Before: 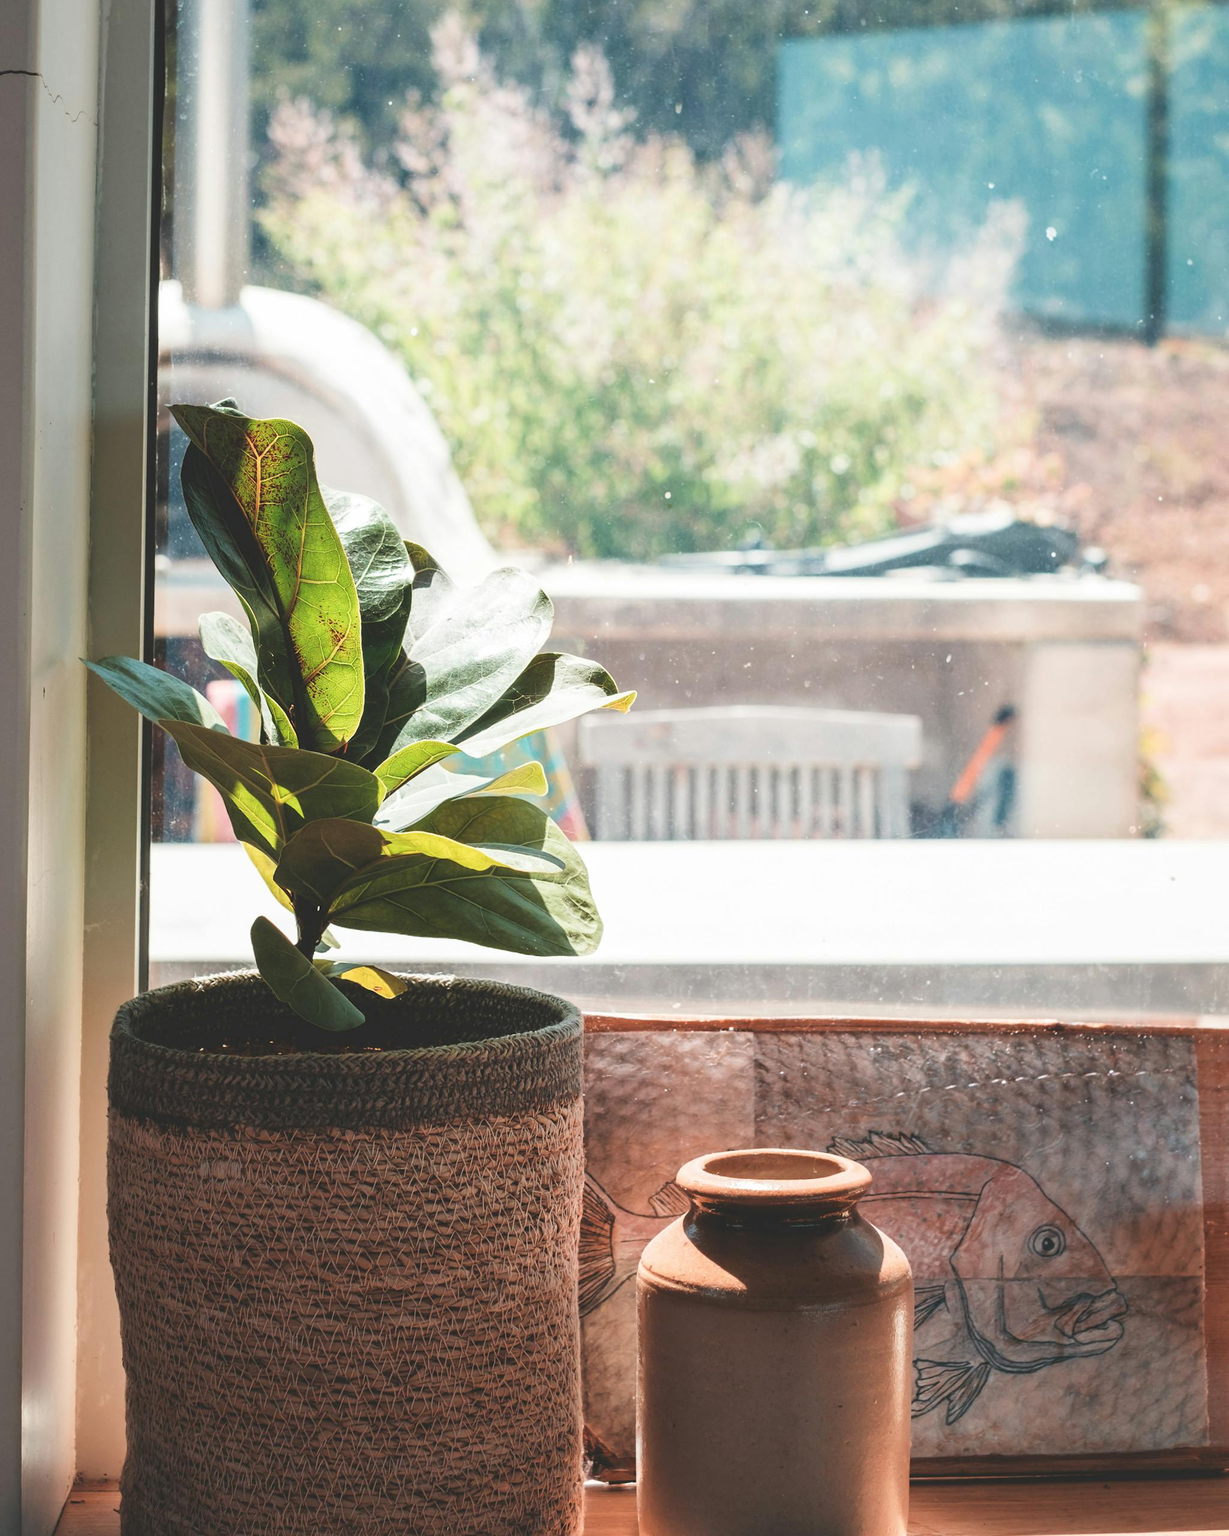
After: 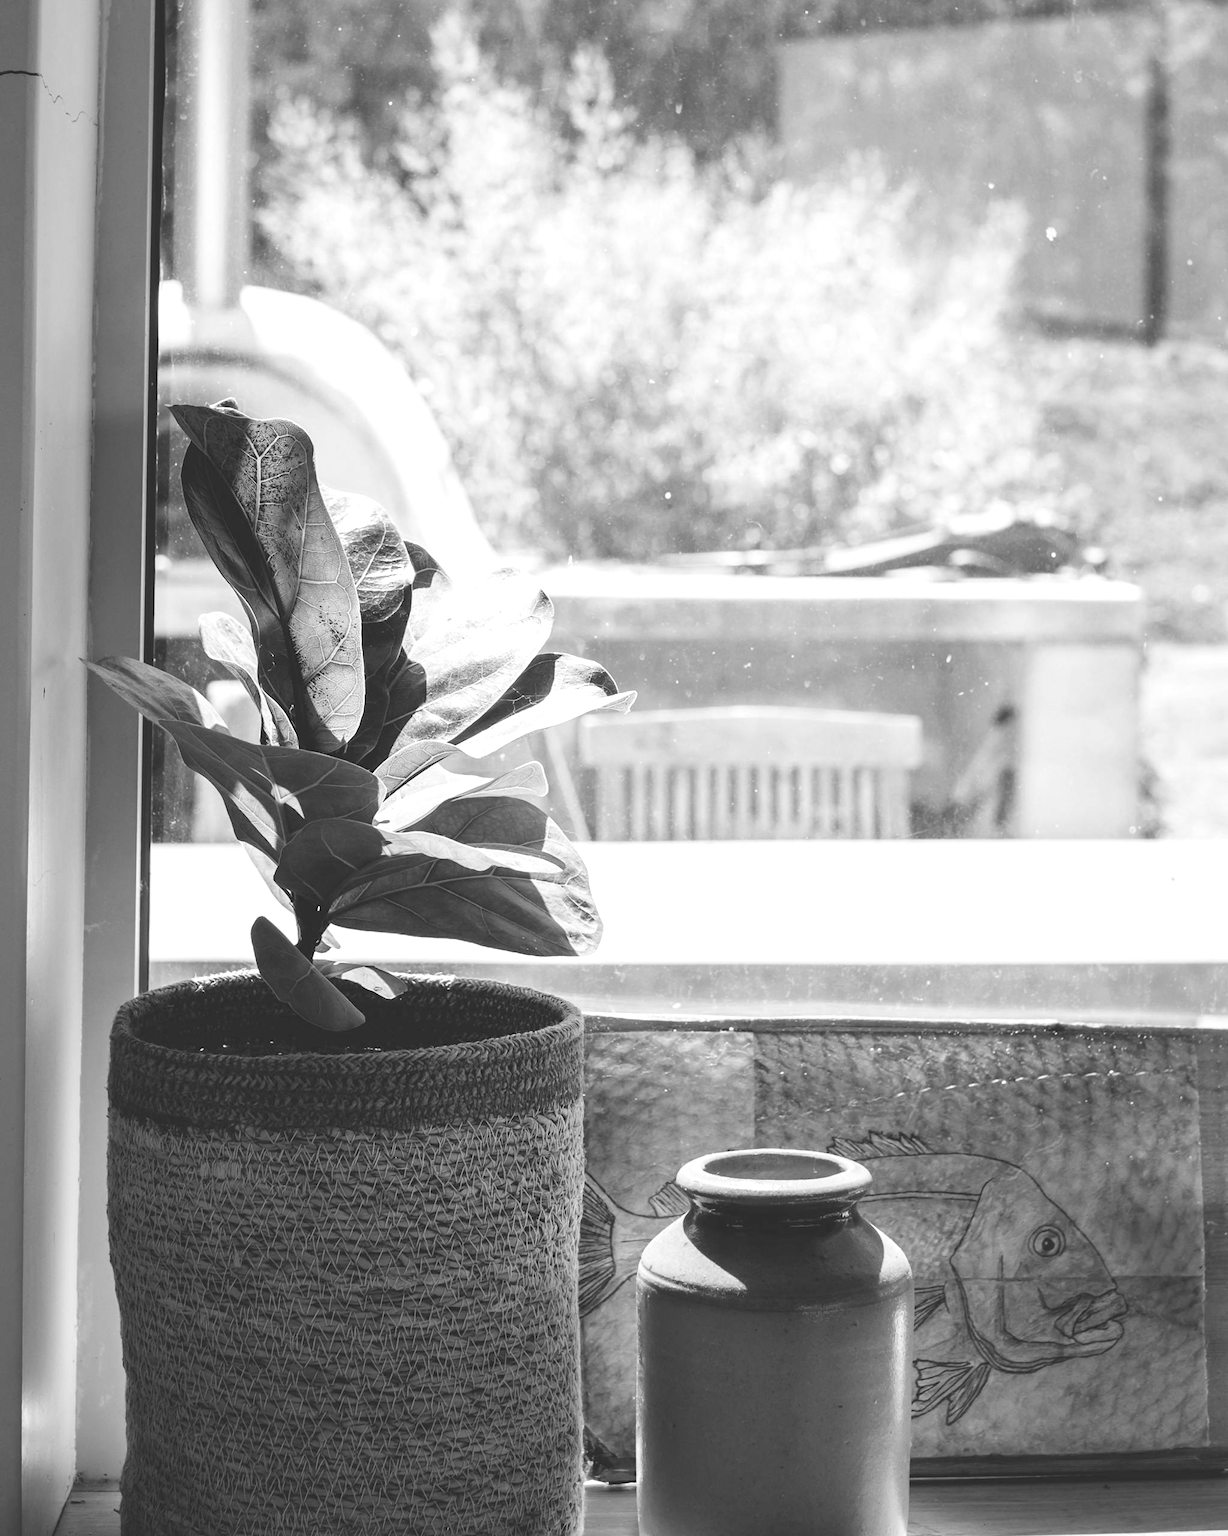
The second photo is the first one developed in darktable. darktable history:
exposure: exposure 0.2 EV, compensate highlight preservation false
monochrome: on, module defaults
